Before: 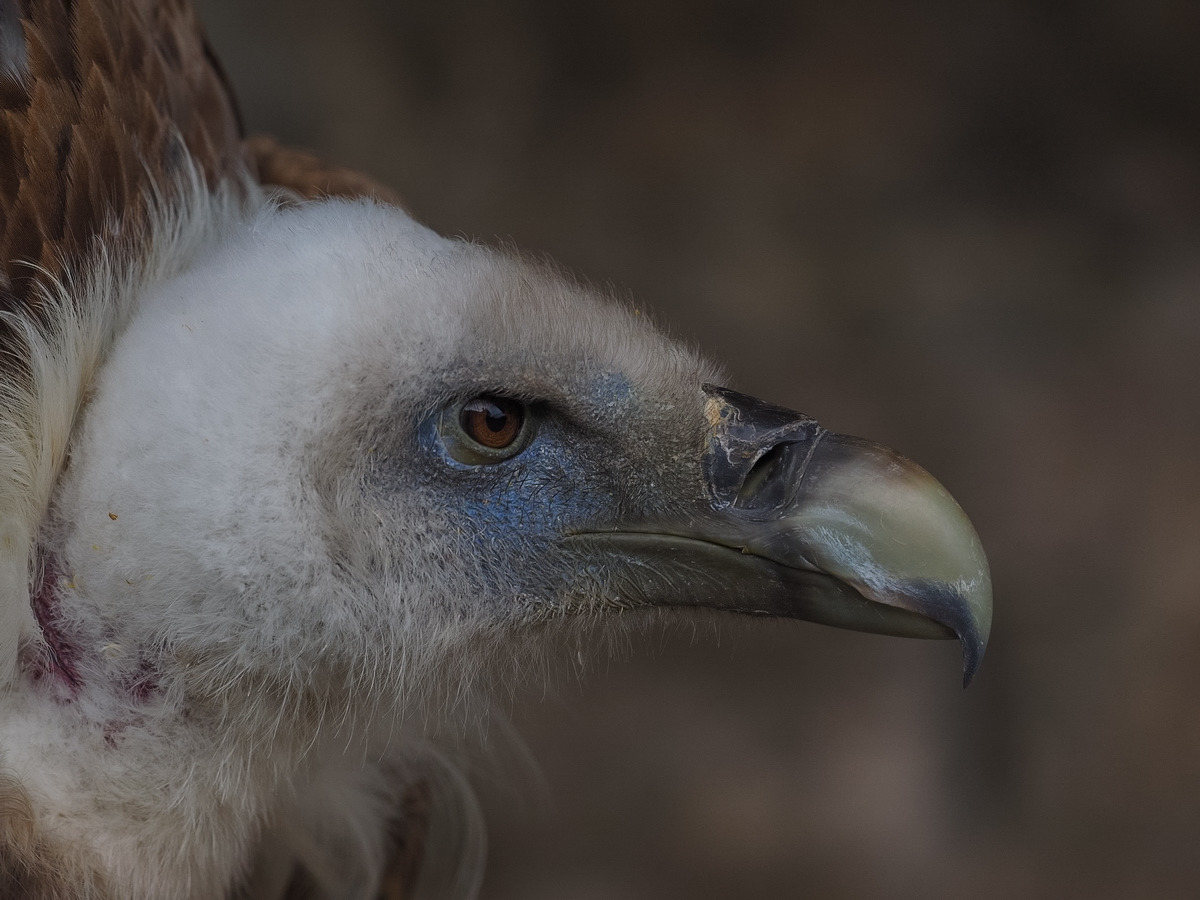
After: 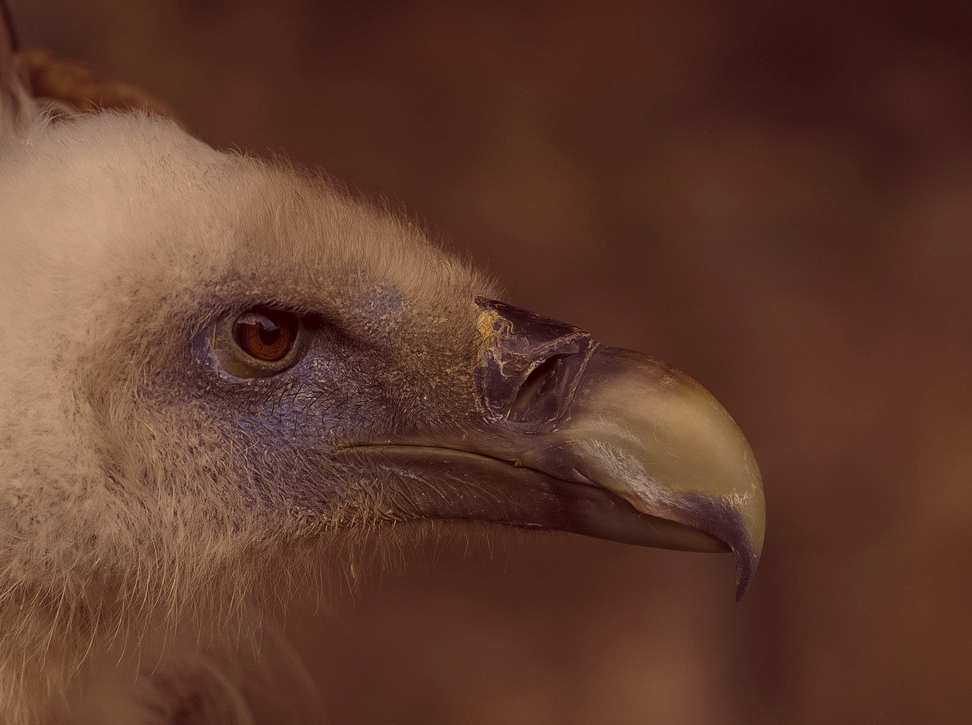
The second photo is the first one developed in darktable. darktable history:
color correction: highlights a* 10.04, highlights b* 38.73, shadows a* 14.76, shadows b* 3.06
crop: left 18.987%, top 9.746%, right 0%, bottom 9.596%
contrast brightness saturation: saturation -0.021
